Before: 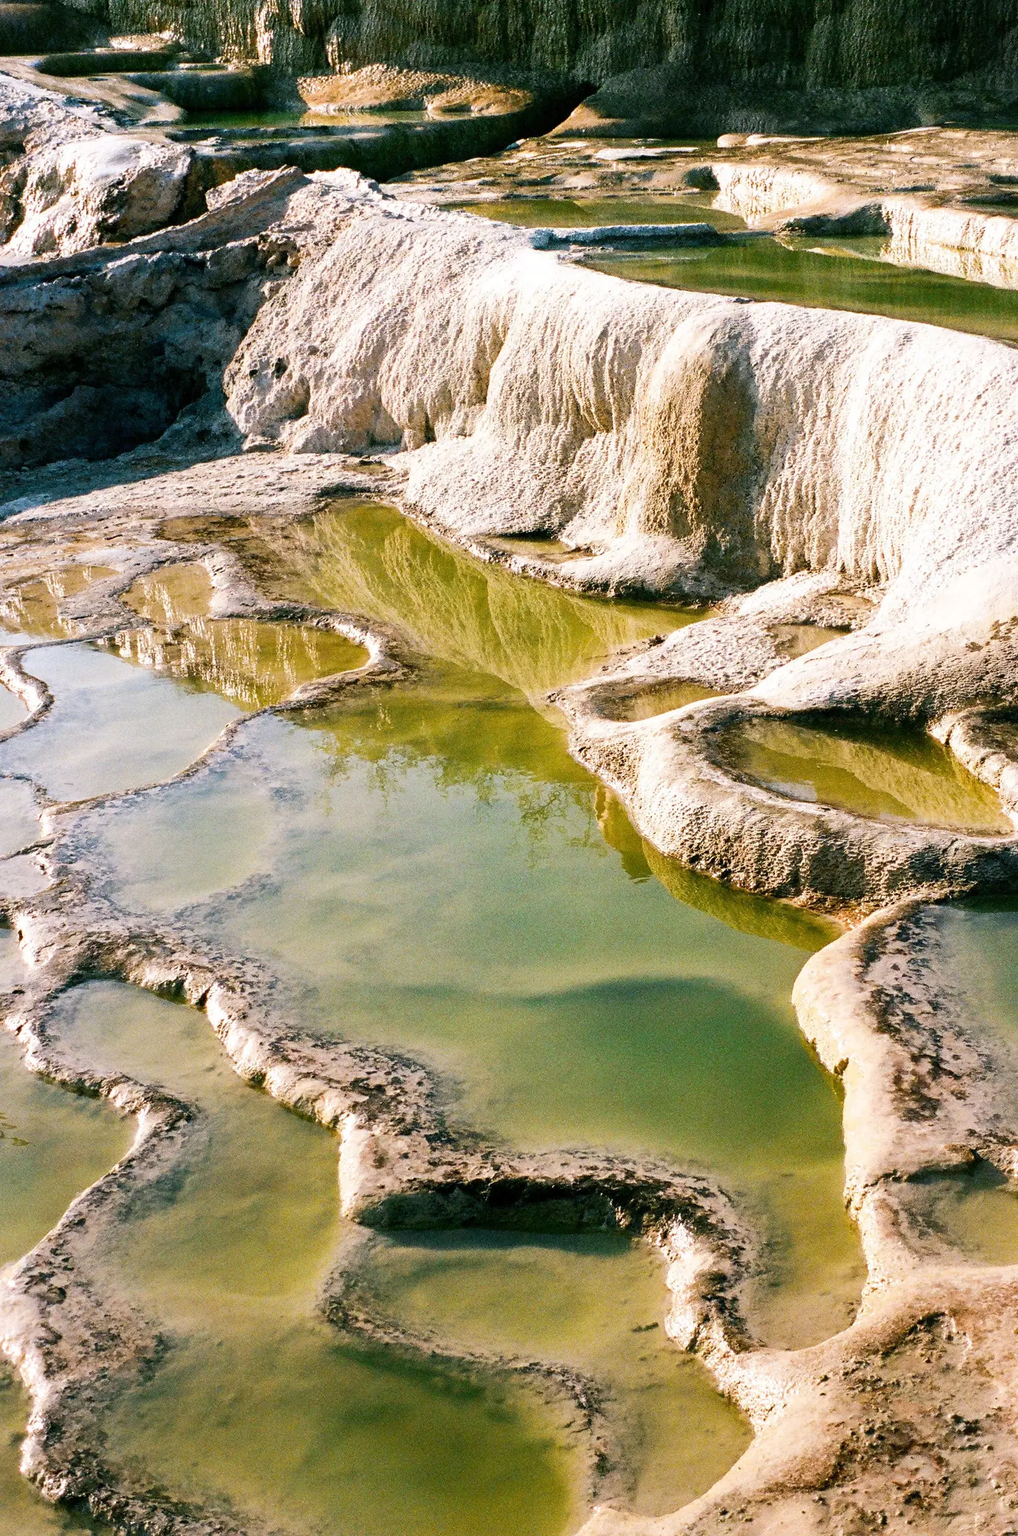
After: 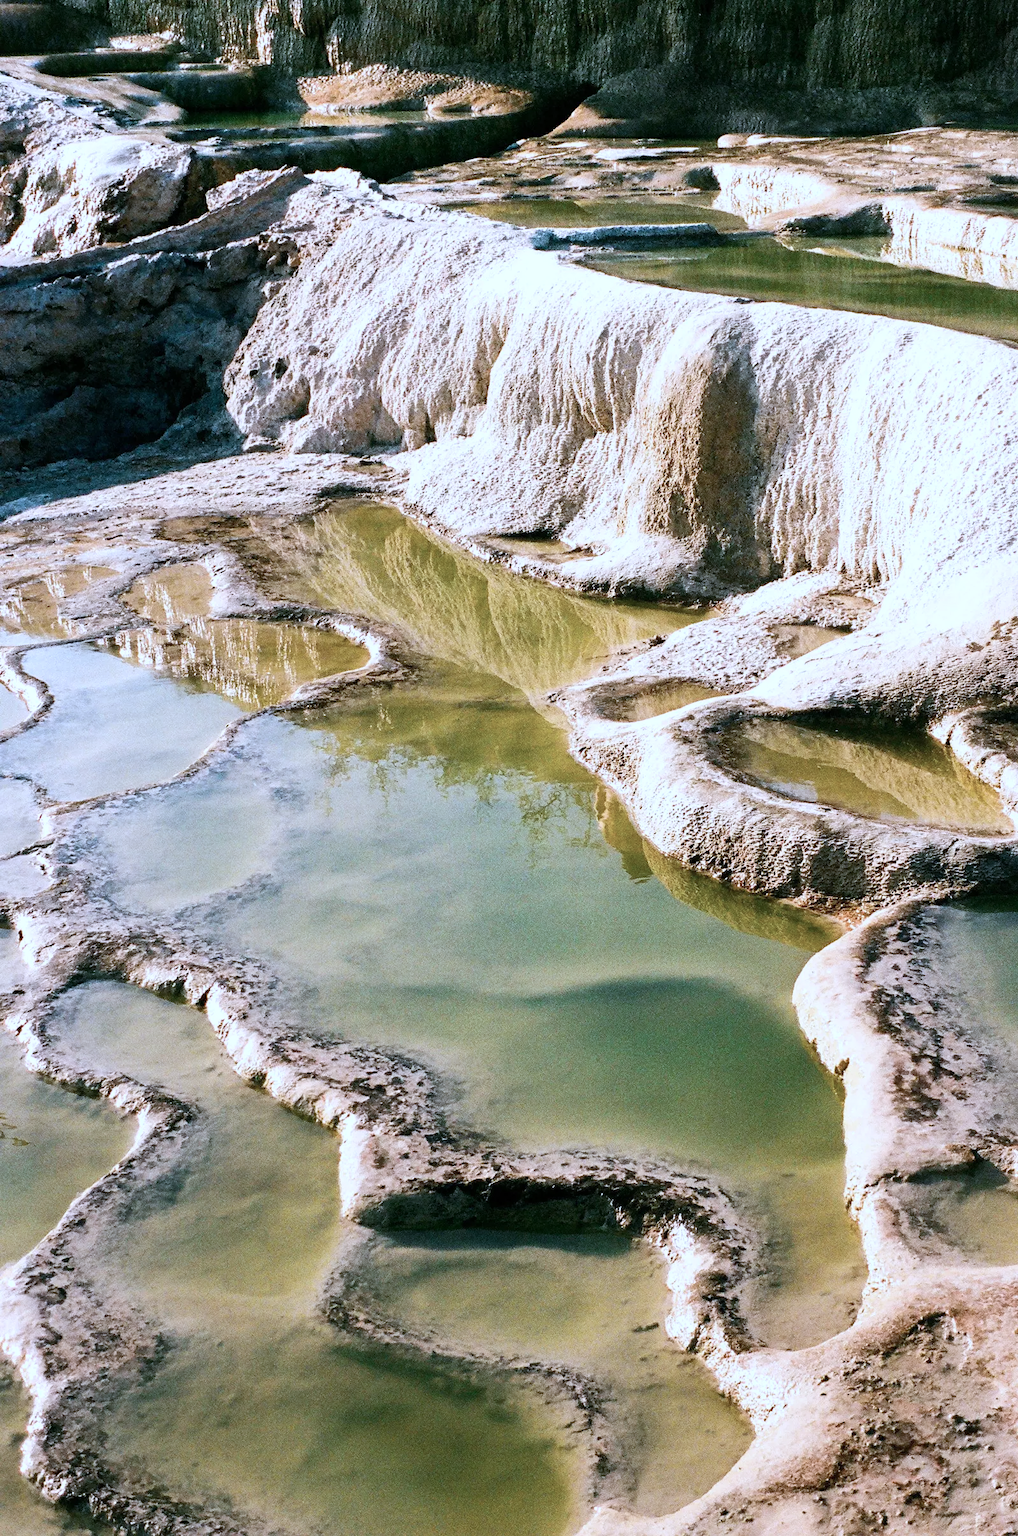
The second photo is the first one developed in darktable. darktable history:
color correction: highlights a* -2.24, highlights b* -18.1
contrast brightness saturation: contrast 0.11, saturation -0.17
